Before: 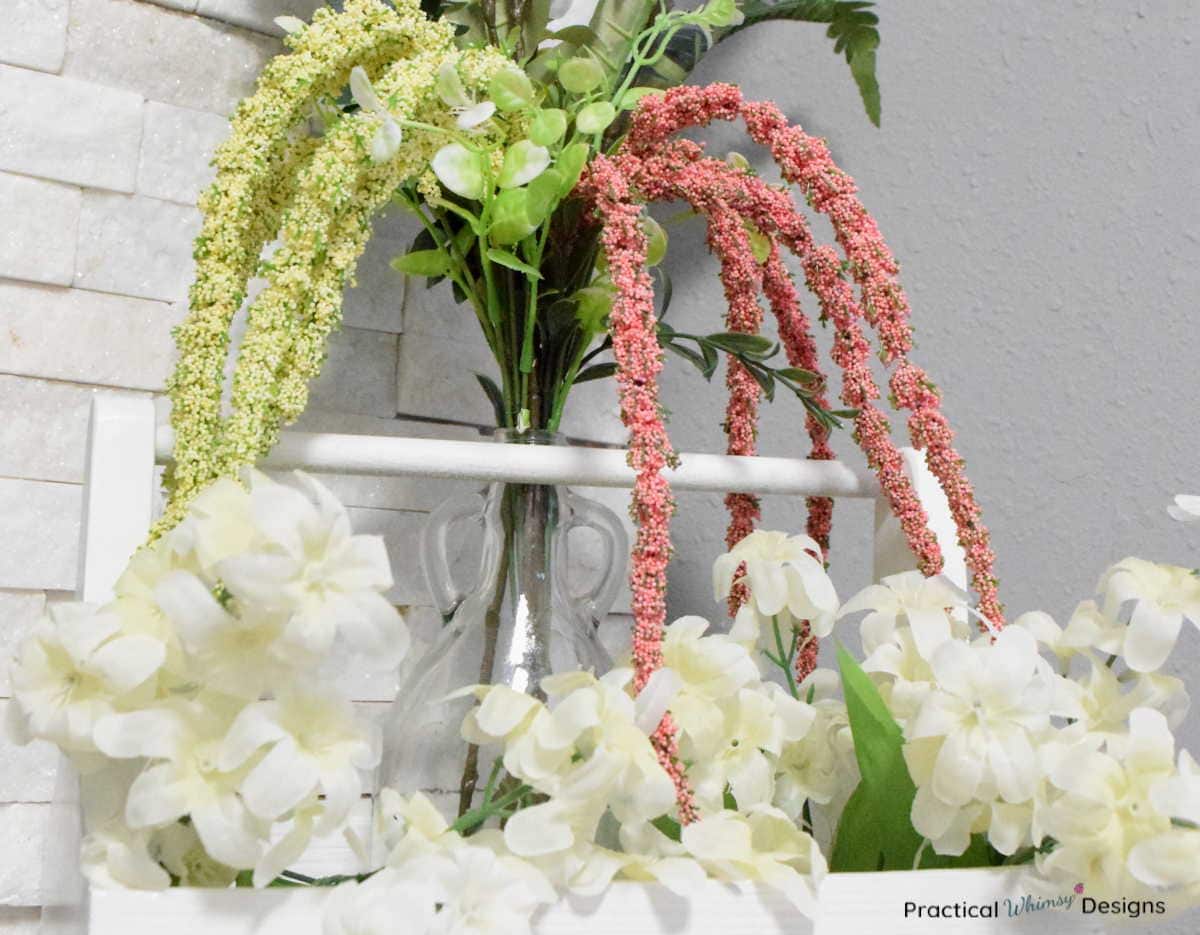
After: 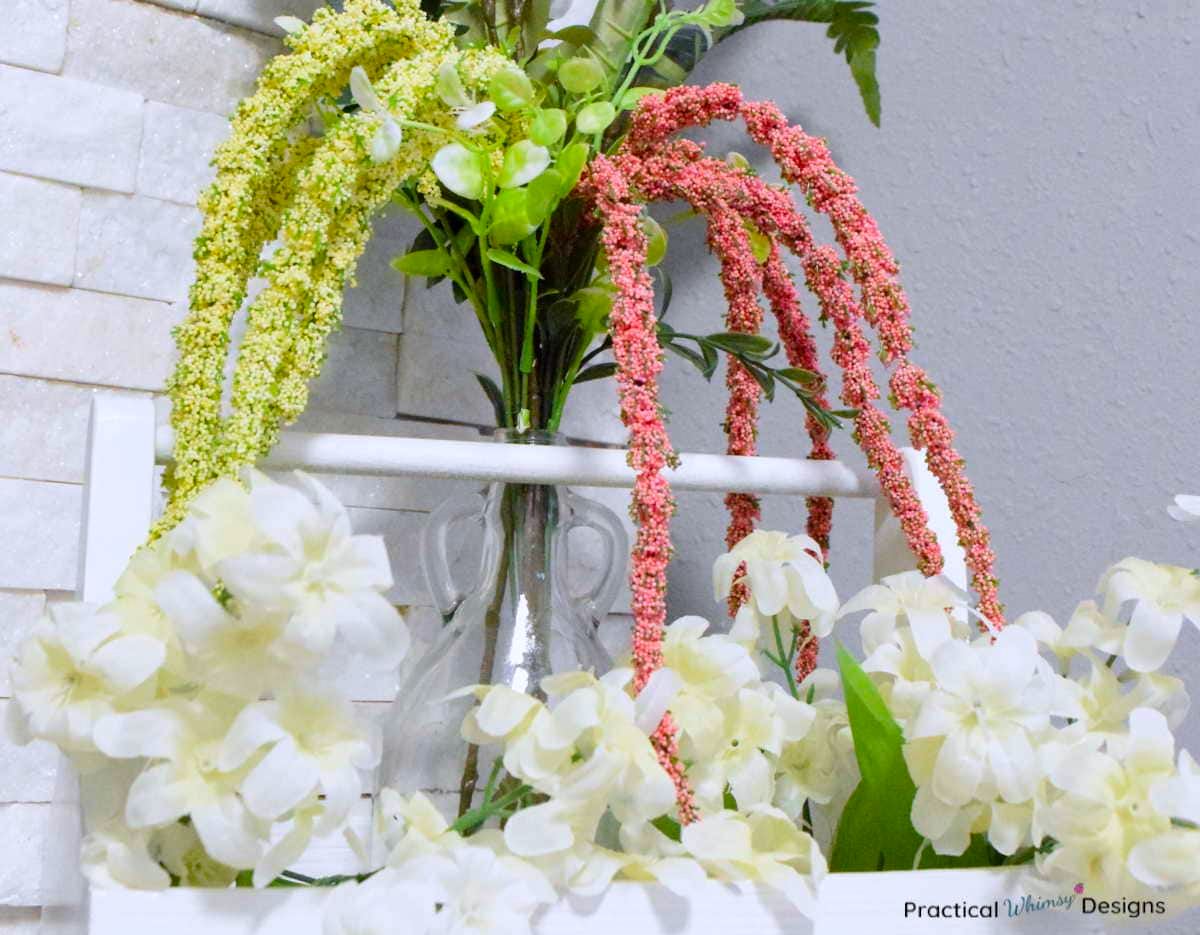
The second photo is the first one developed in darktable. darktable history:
color balance rgb: perceptual saturation grading › global saturation 30%, global vibrance 20%
white balance: red 0.984, blue 1.059
